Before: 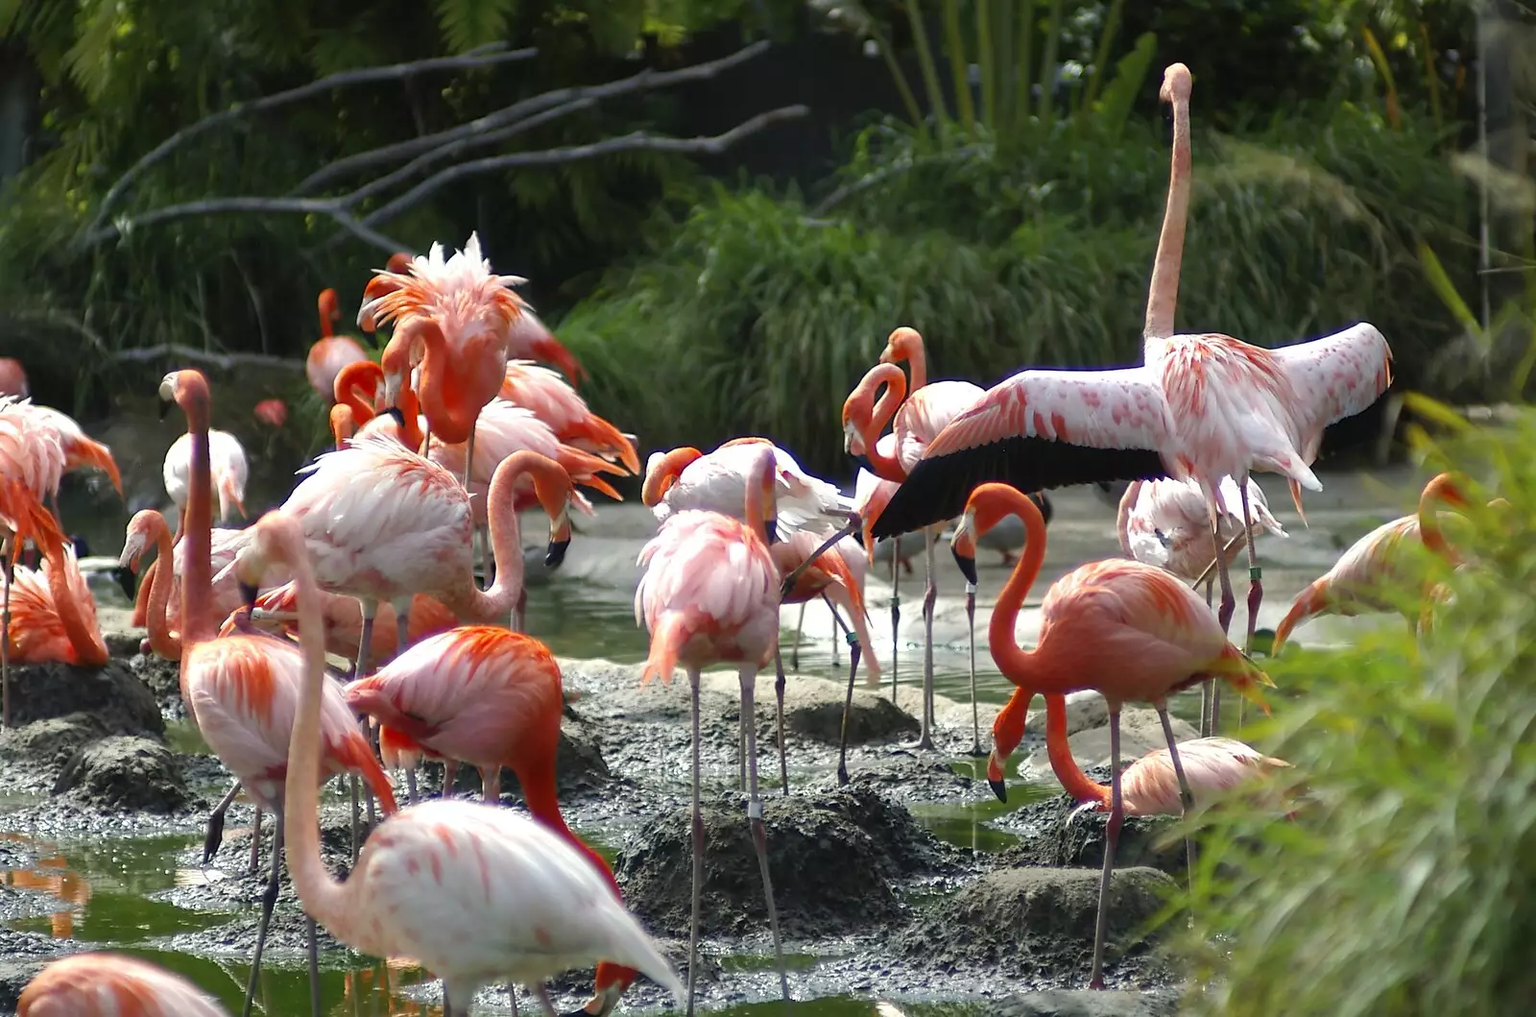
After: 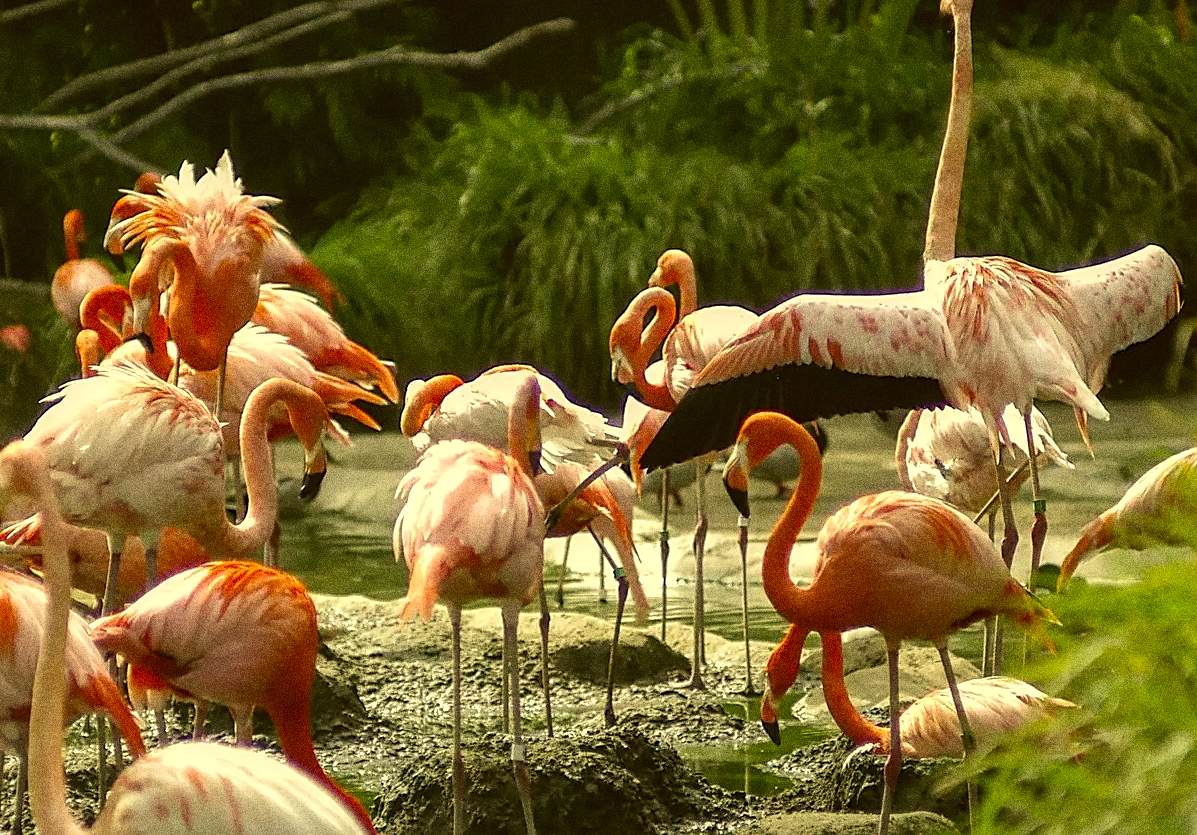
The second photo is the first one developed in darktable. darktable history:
sharpen: on, module defaults
grain: coarseness 10.62 ISO, strength 55.56%
local contrast: on, module defaults
crop: left 16.768%, top 8.653%, right 8.362%, bottom 12.485%
color correction: highlights a* 0.162, highlights b* 29.53, shadows a* -0.162, shadows b* 21.09
contrast equalizer: y [[0.5 ×6], [0.5 ×6], [0.5, 0.5, 0.501, 0.545, 0.707, 0.863], [0 ×6], [0 ×6]]
velvia: on, module defaults
